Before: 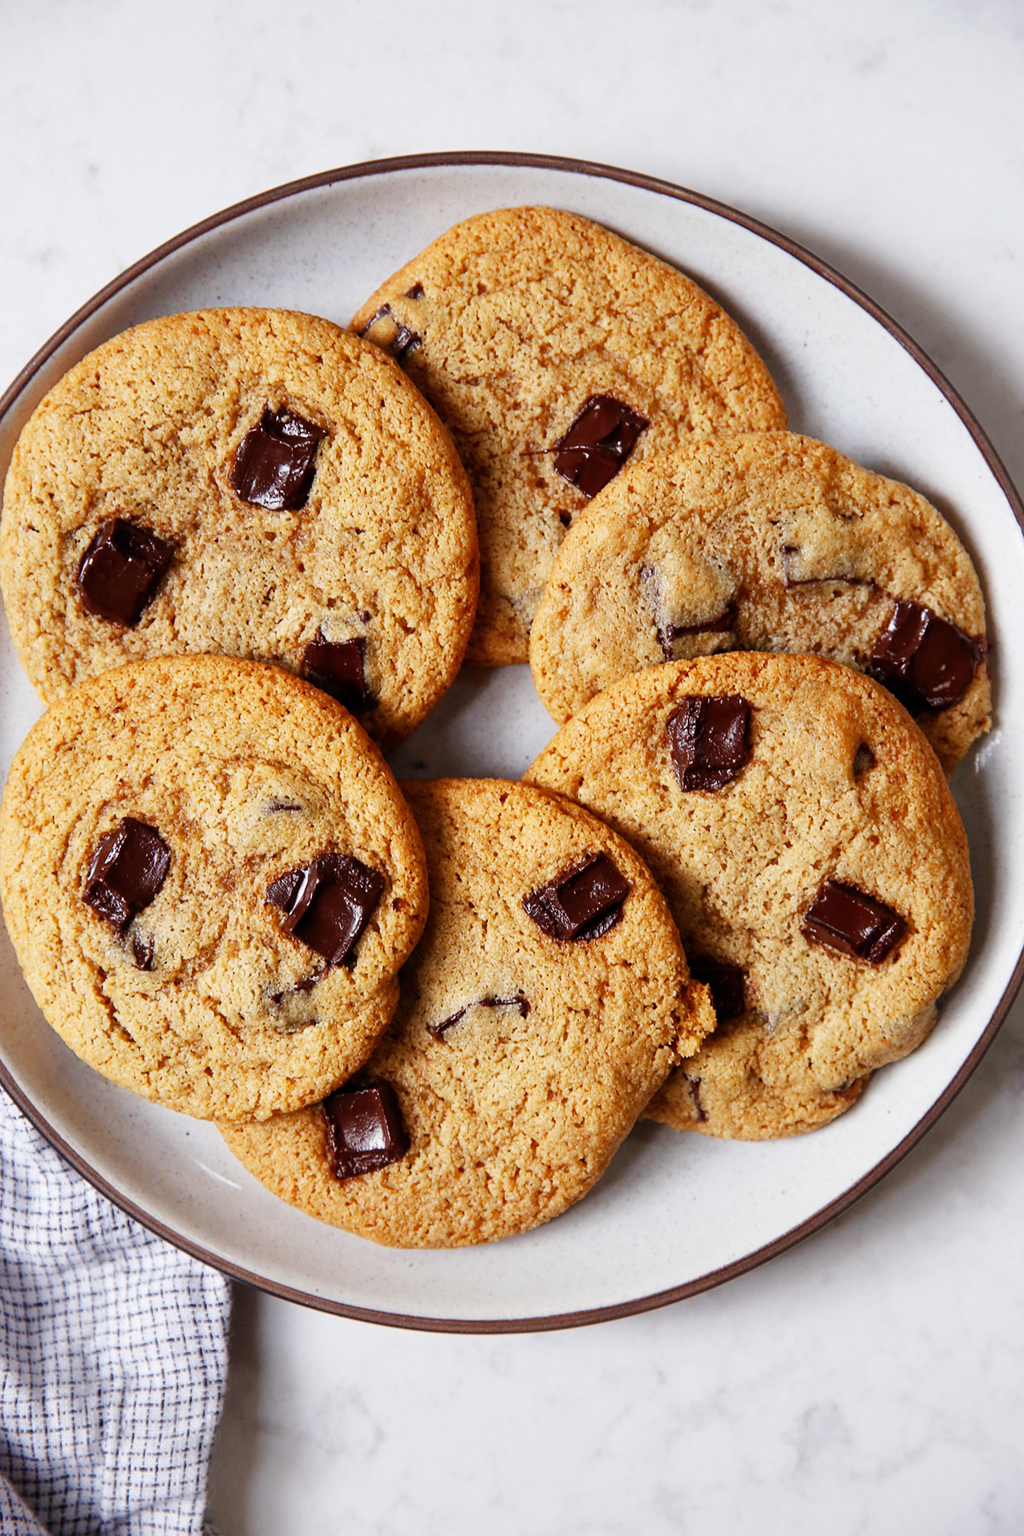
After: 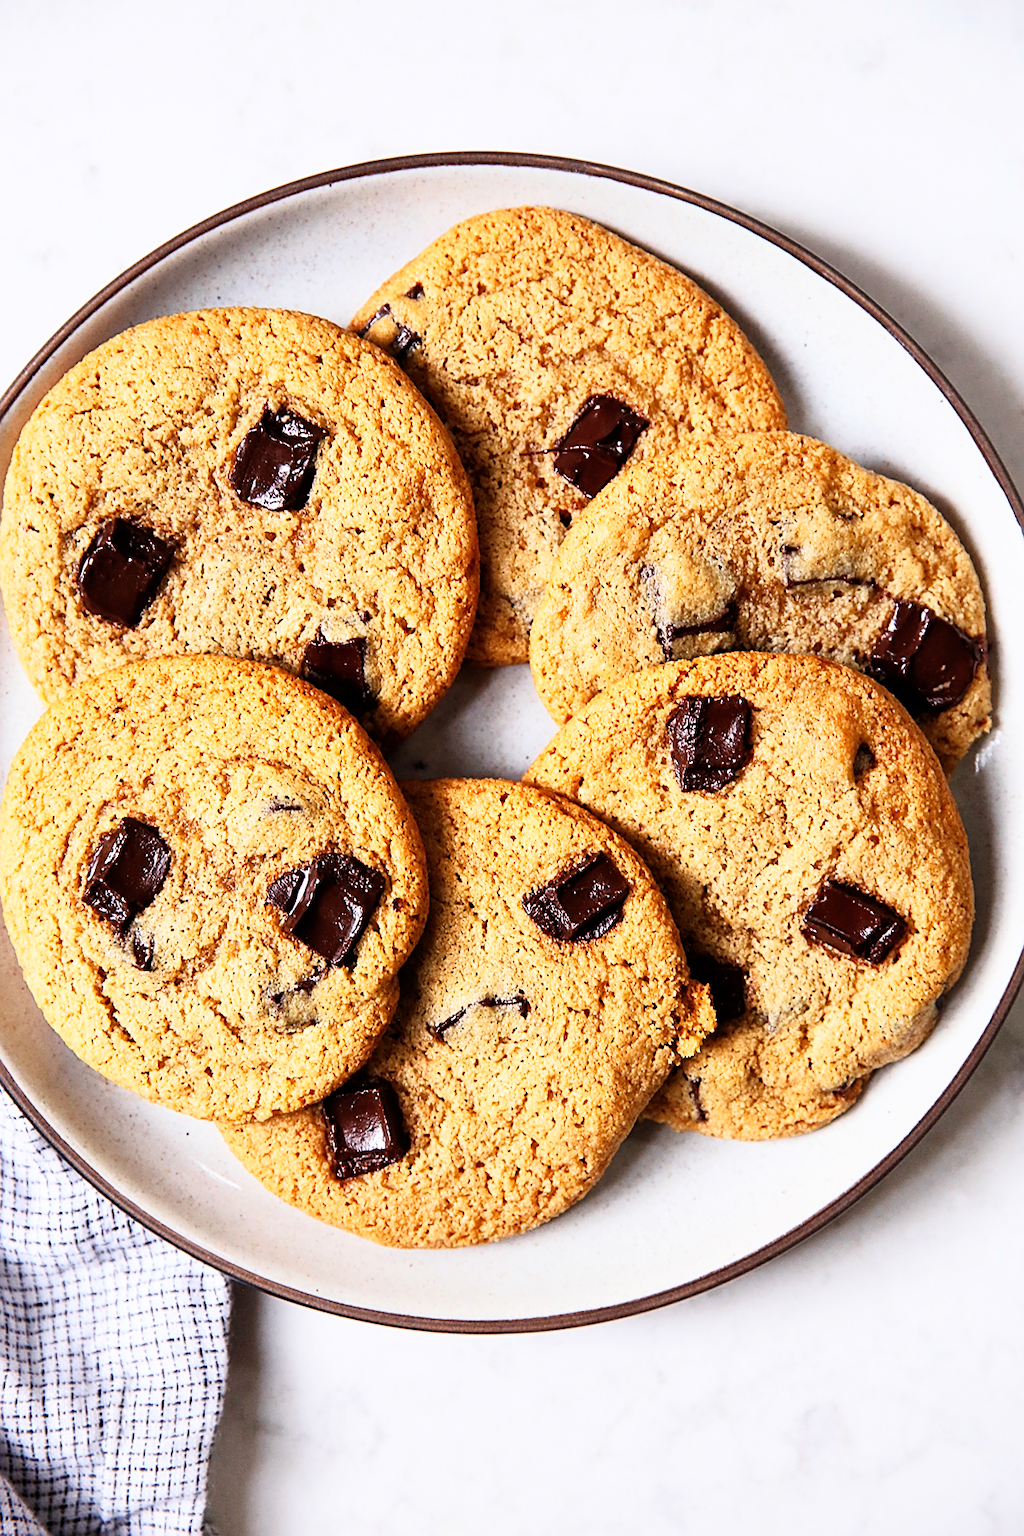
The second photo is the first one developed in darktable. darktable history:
sharpen: on, module defaults
base curve: curves: ch0 [(0, 0) (0.005, 0.002) (0.193, 0.295) (0.399, 0.664) (0.75, 0.928) (1, 1)]
